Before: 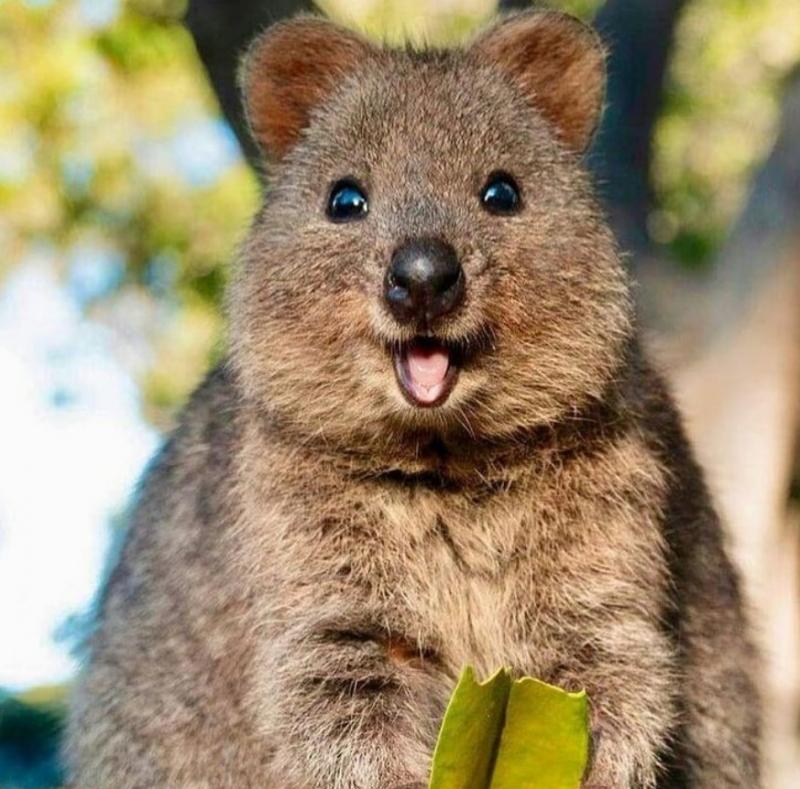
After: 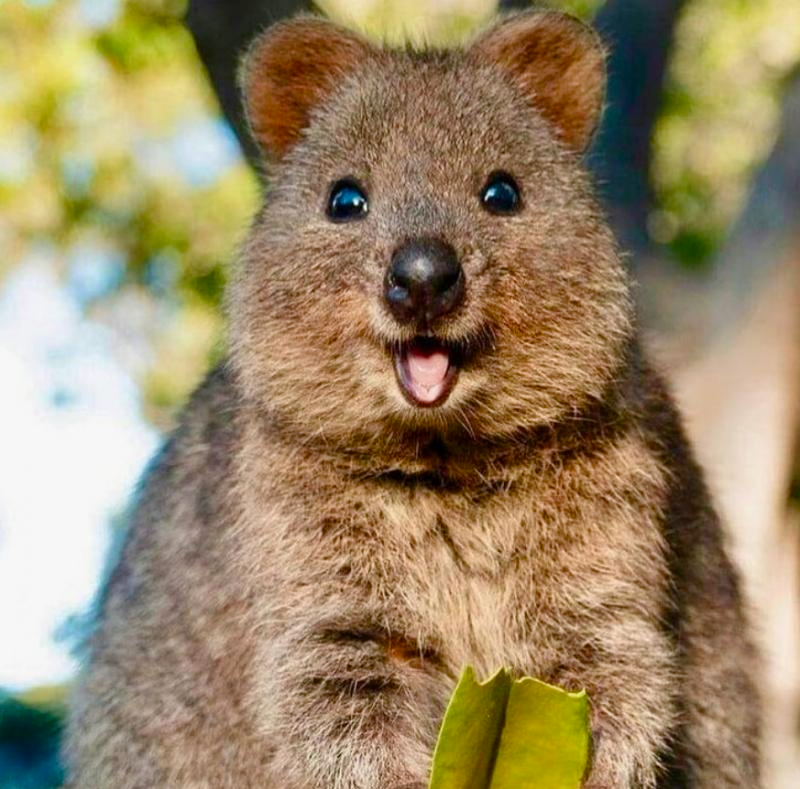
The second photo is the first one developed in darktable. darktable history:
exposure: exposure -0.05 EV
color balance rgb: perceptual saturation grading › global saturation 20%, perceptual saturation grading › highlights -25%, perceptual saturation grading › shadows 25%
